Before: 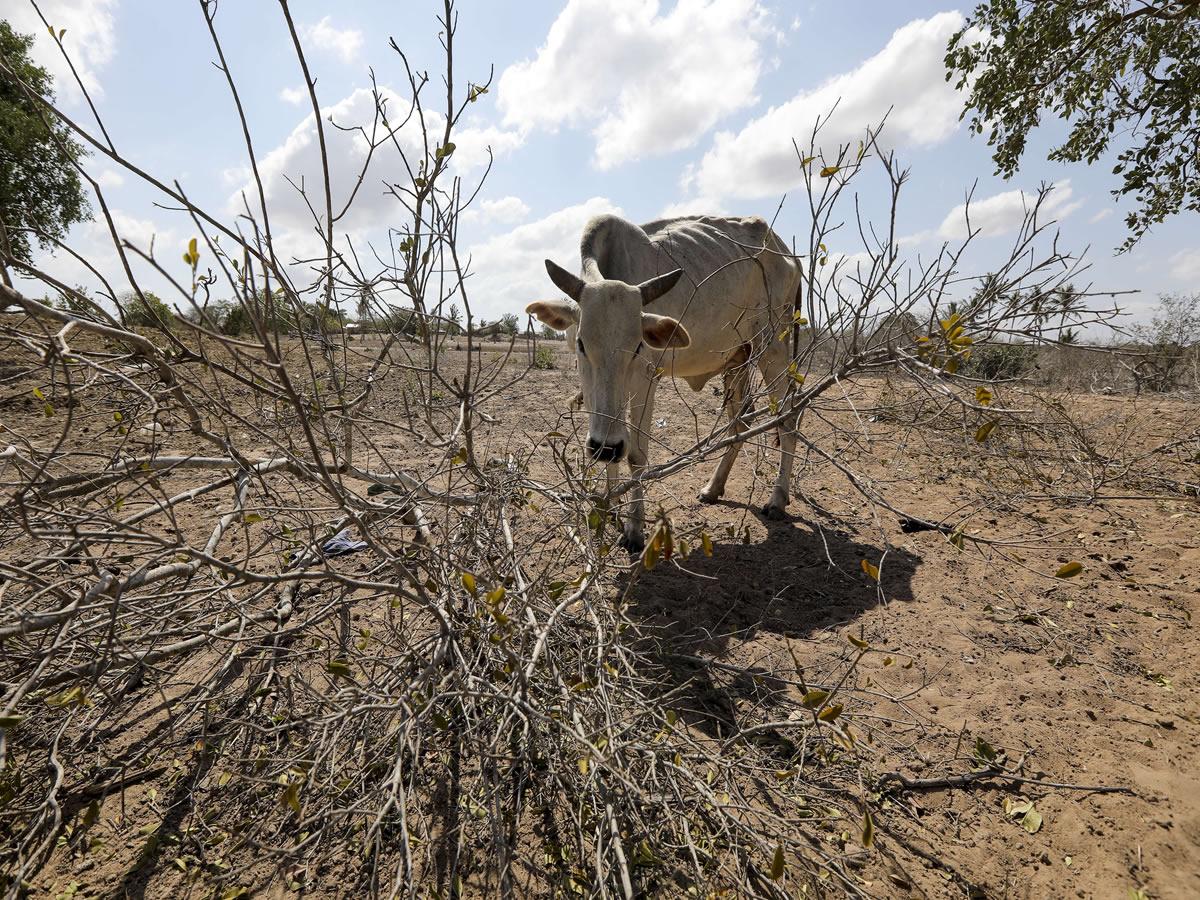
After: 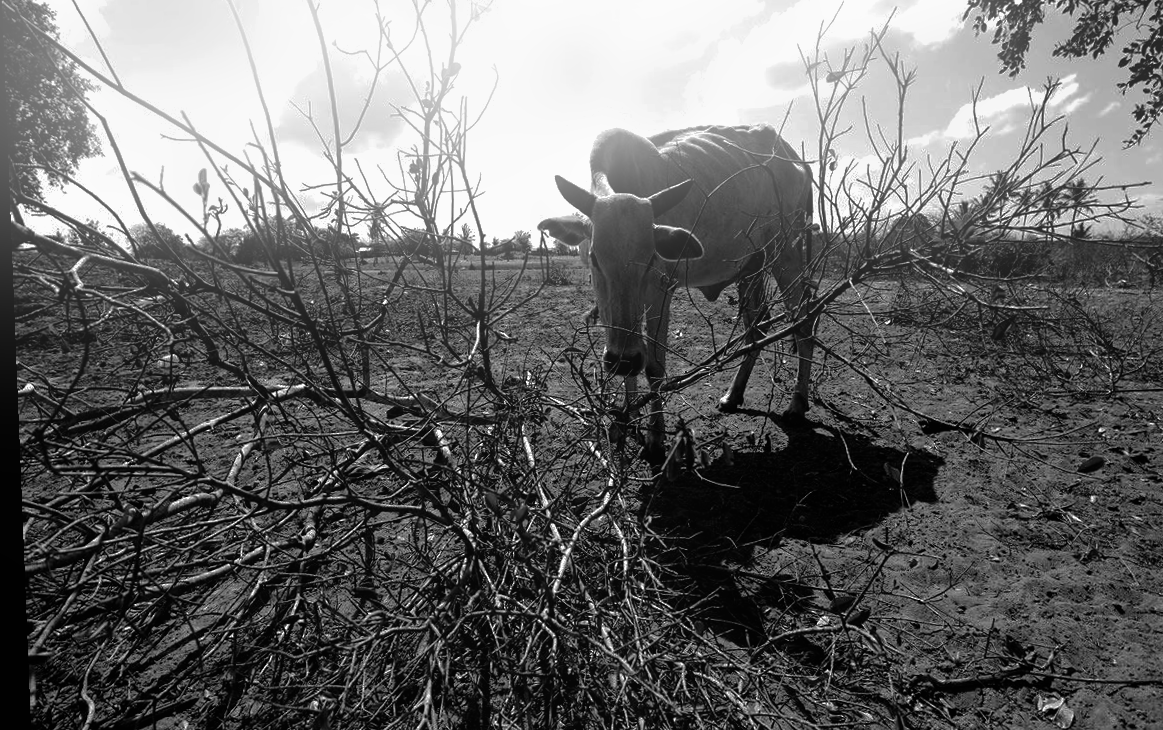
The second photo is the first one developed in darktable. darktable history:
shadows and highlights: on, module defaults
bloom: threshold 82.5%, strength 16.25%
crop and rotate: angle 0.03°, top 11.643%, right 5.651%, bottom 11.189%
monochrome: a -6.99, b 35.61, size 1.4
rotate and perspective: rotation -2.29°, automatic cropping off
contrast brightness saturation: brightness -1, saturation 1
color balance rgb: perceptual saturation grading › global saturation 30%, global vibrance 20%
exposure: black level correction 0.001, exposure 0.5 EV, compensate exposure bias true, compensate highlight preservation false
